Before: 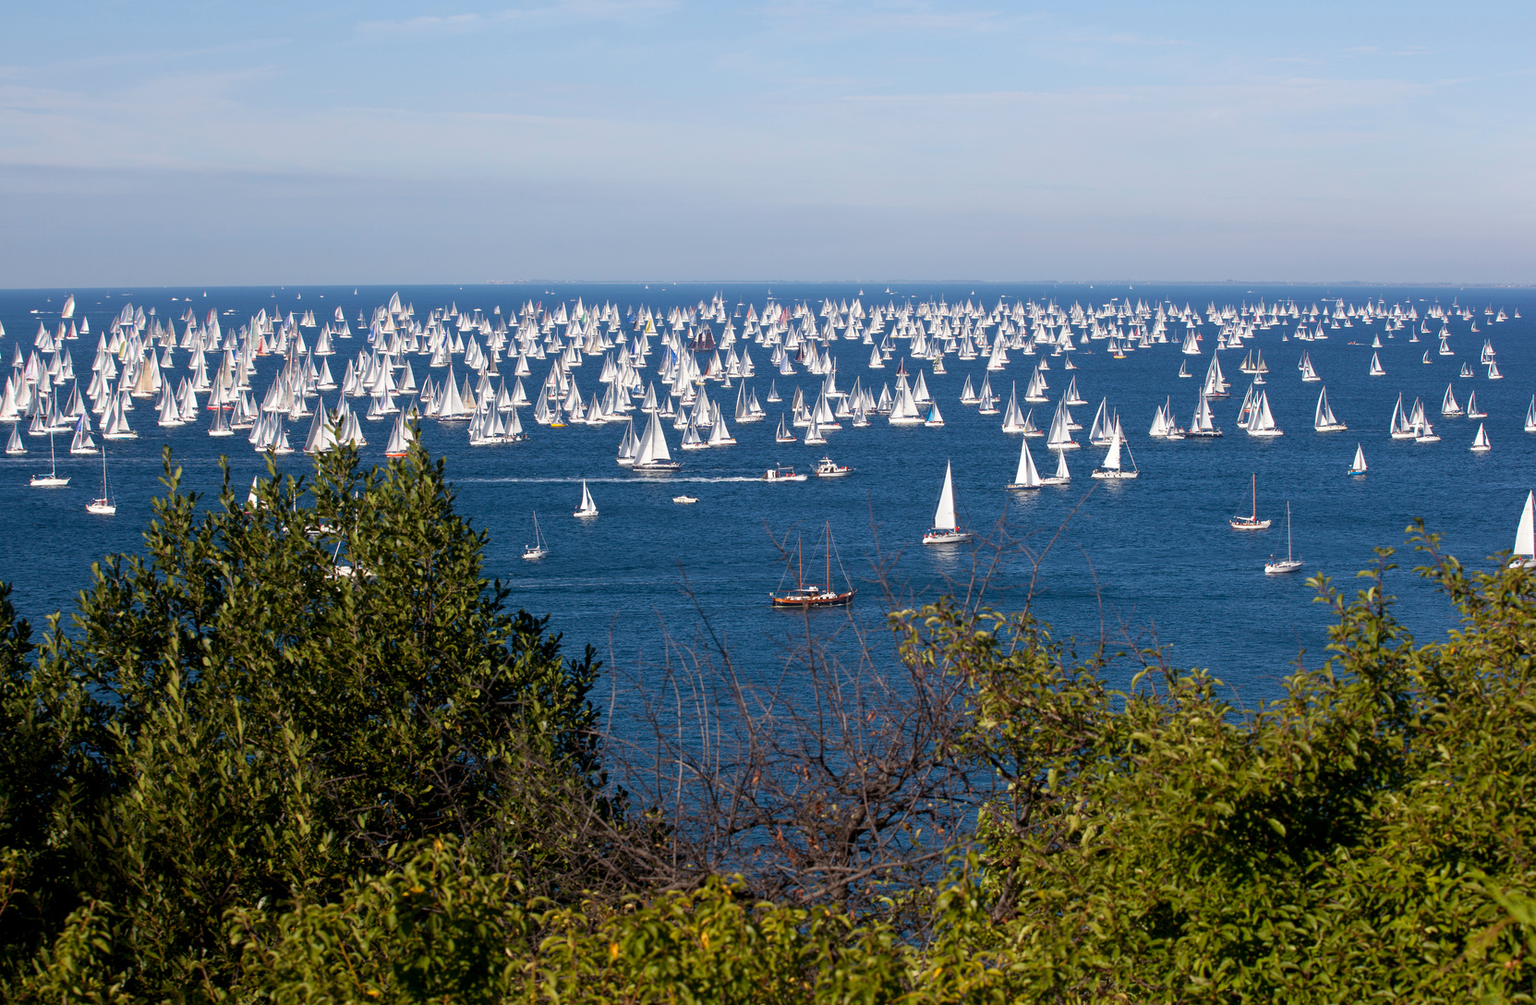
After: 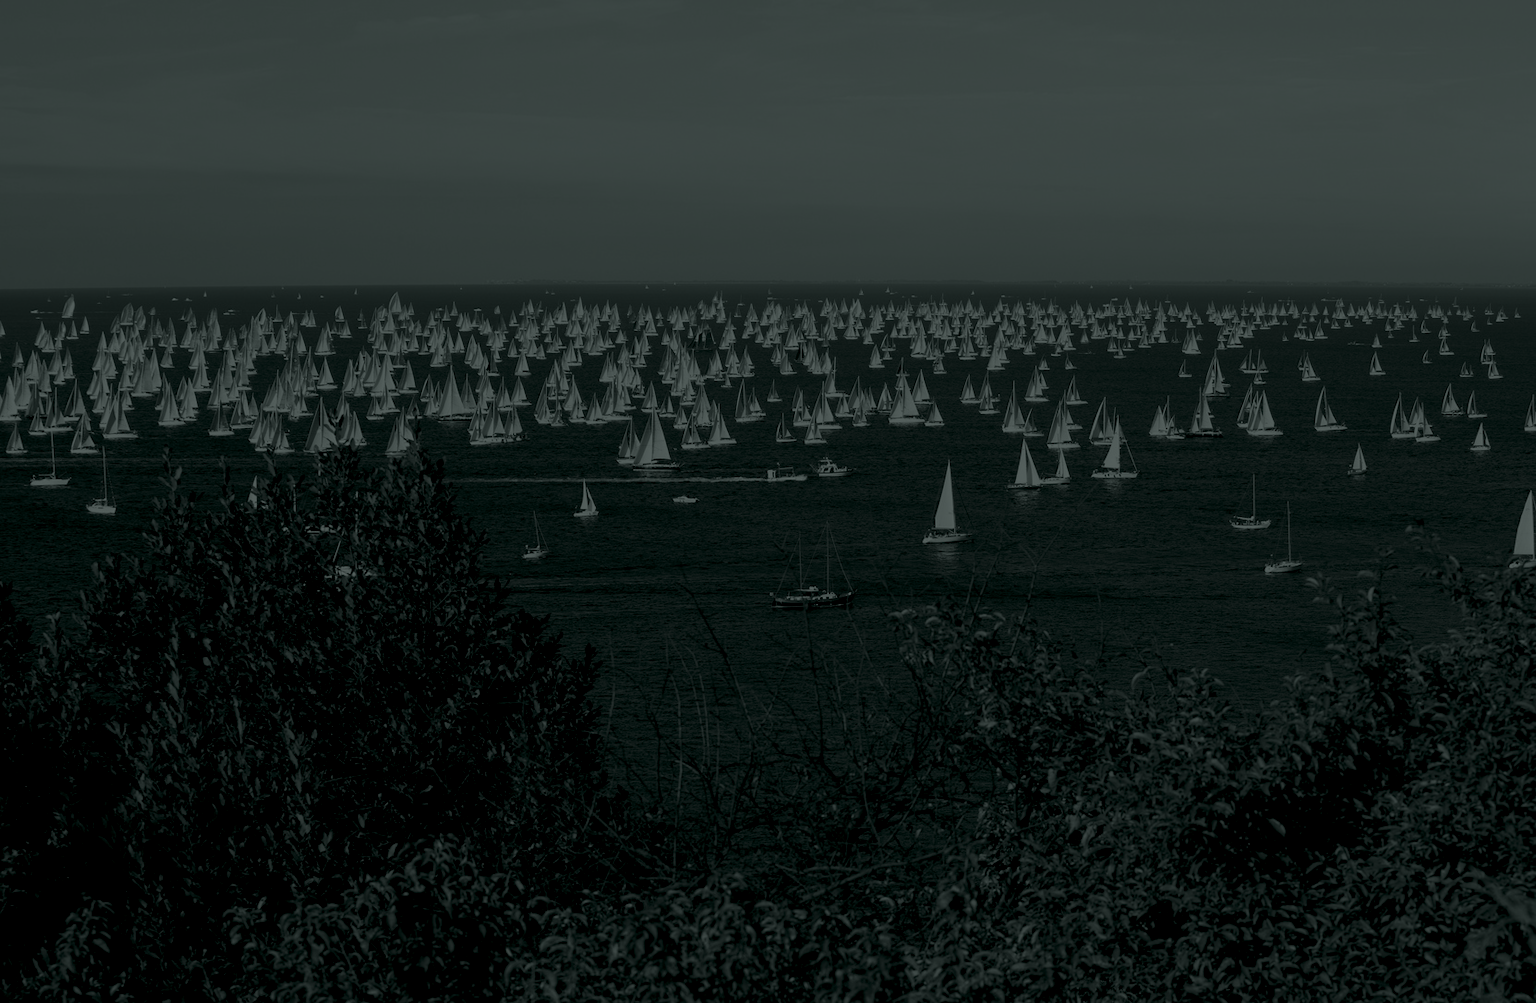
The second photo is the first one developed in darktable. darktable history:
crop: bottom 0.071%
colorize: hue 90°, saturation 19%, lightness 1.59%, version 1
